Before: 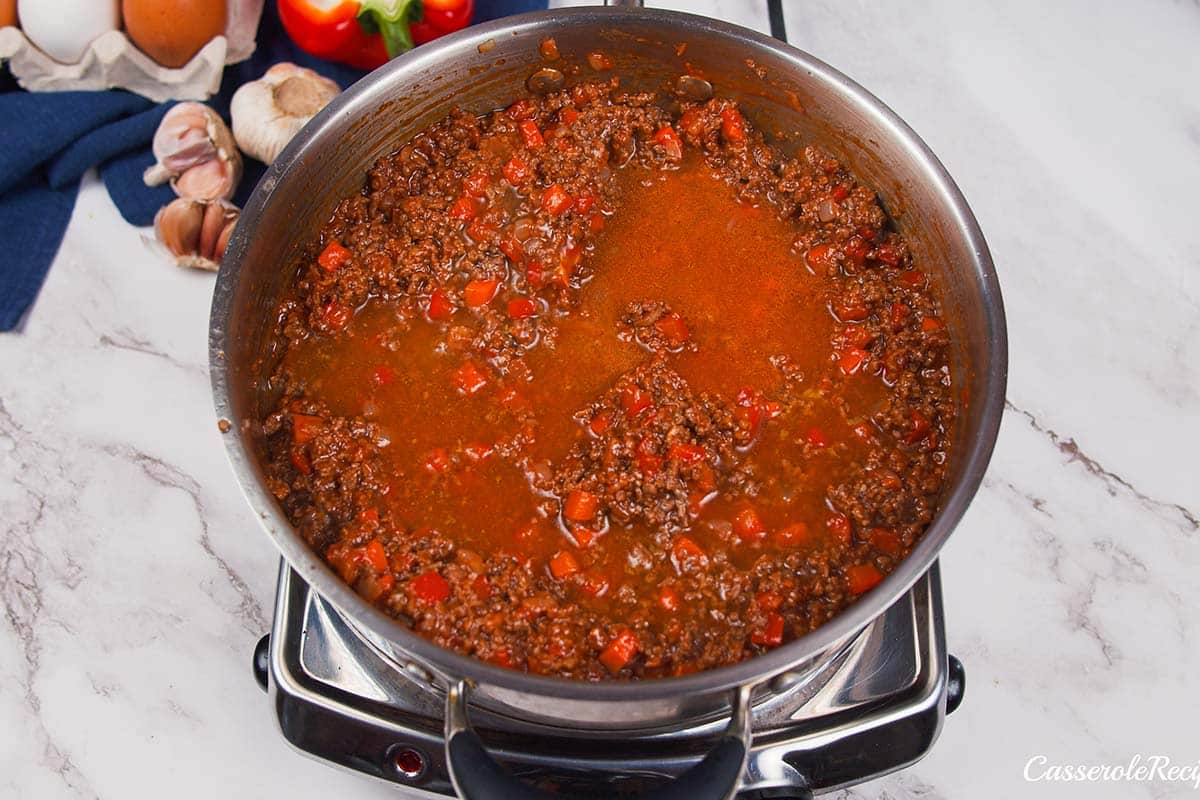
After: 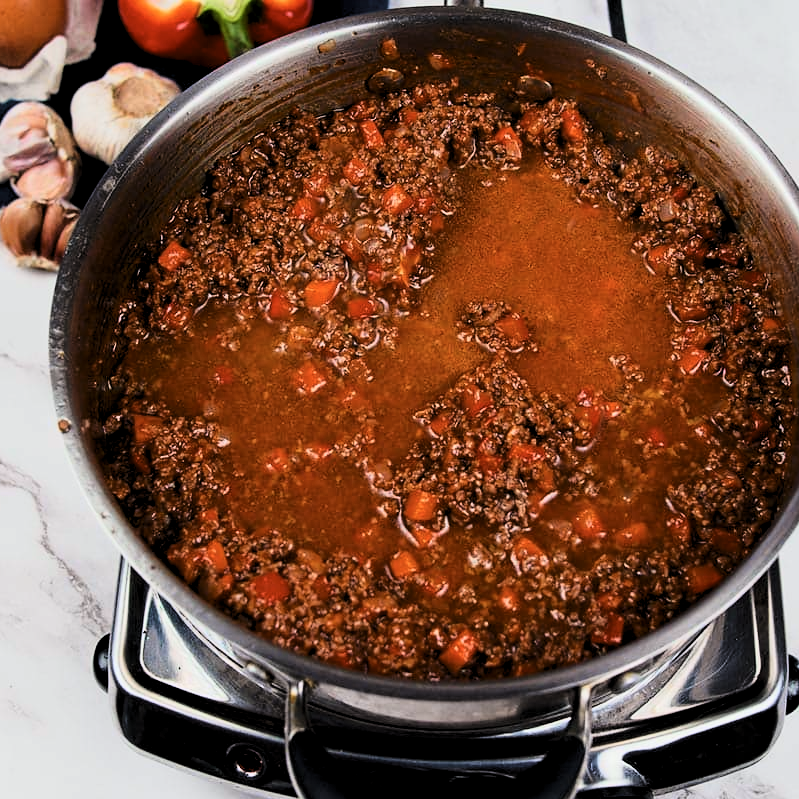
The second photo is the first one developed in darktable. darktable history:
levels: levels [0.116, 0.574, 1]
contrast brightness saturation: saturation -0.05
tone curve: curves: ch0 [(0, 0) (0.114, 0.083) (0.303, 0.285) (0.447, 0.51) (0.602, 0.697) (0.772, 0.866) (0.999, 0.978)]; ch1 [(0, 0) (0.389, 0.352) (0.458, 0.433) (0.486, 0.474) (0.509, 0.505) (0.535, 0.528) (0.57, 0.579) (0.696, 0.706) (1, 1)]; ch2 [(0, 0) (0.369, 0.388) (0.449, 0.431) (0.501, 0.5) (0.528, 0.527) (0.589, 0.608) (0.697, 0.721) (1, 1)], color space Lab, independent channels, preserve colors none
crop and rotate: left 13.342%, right 19.991%
